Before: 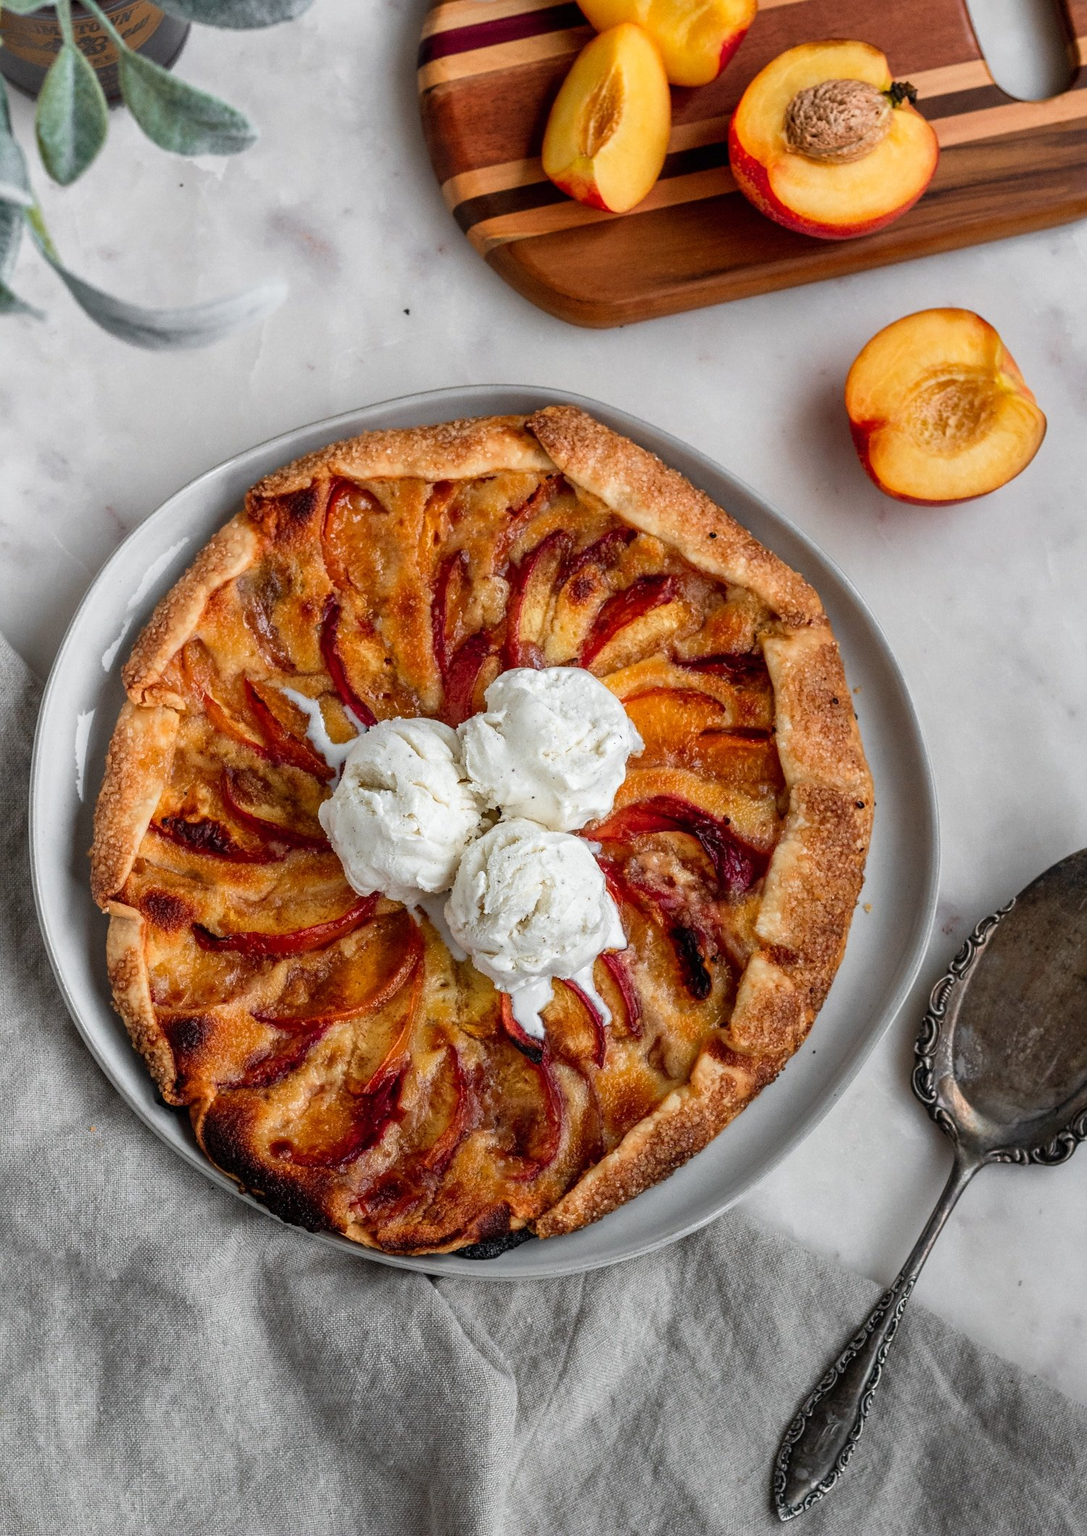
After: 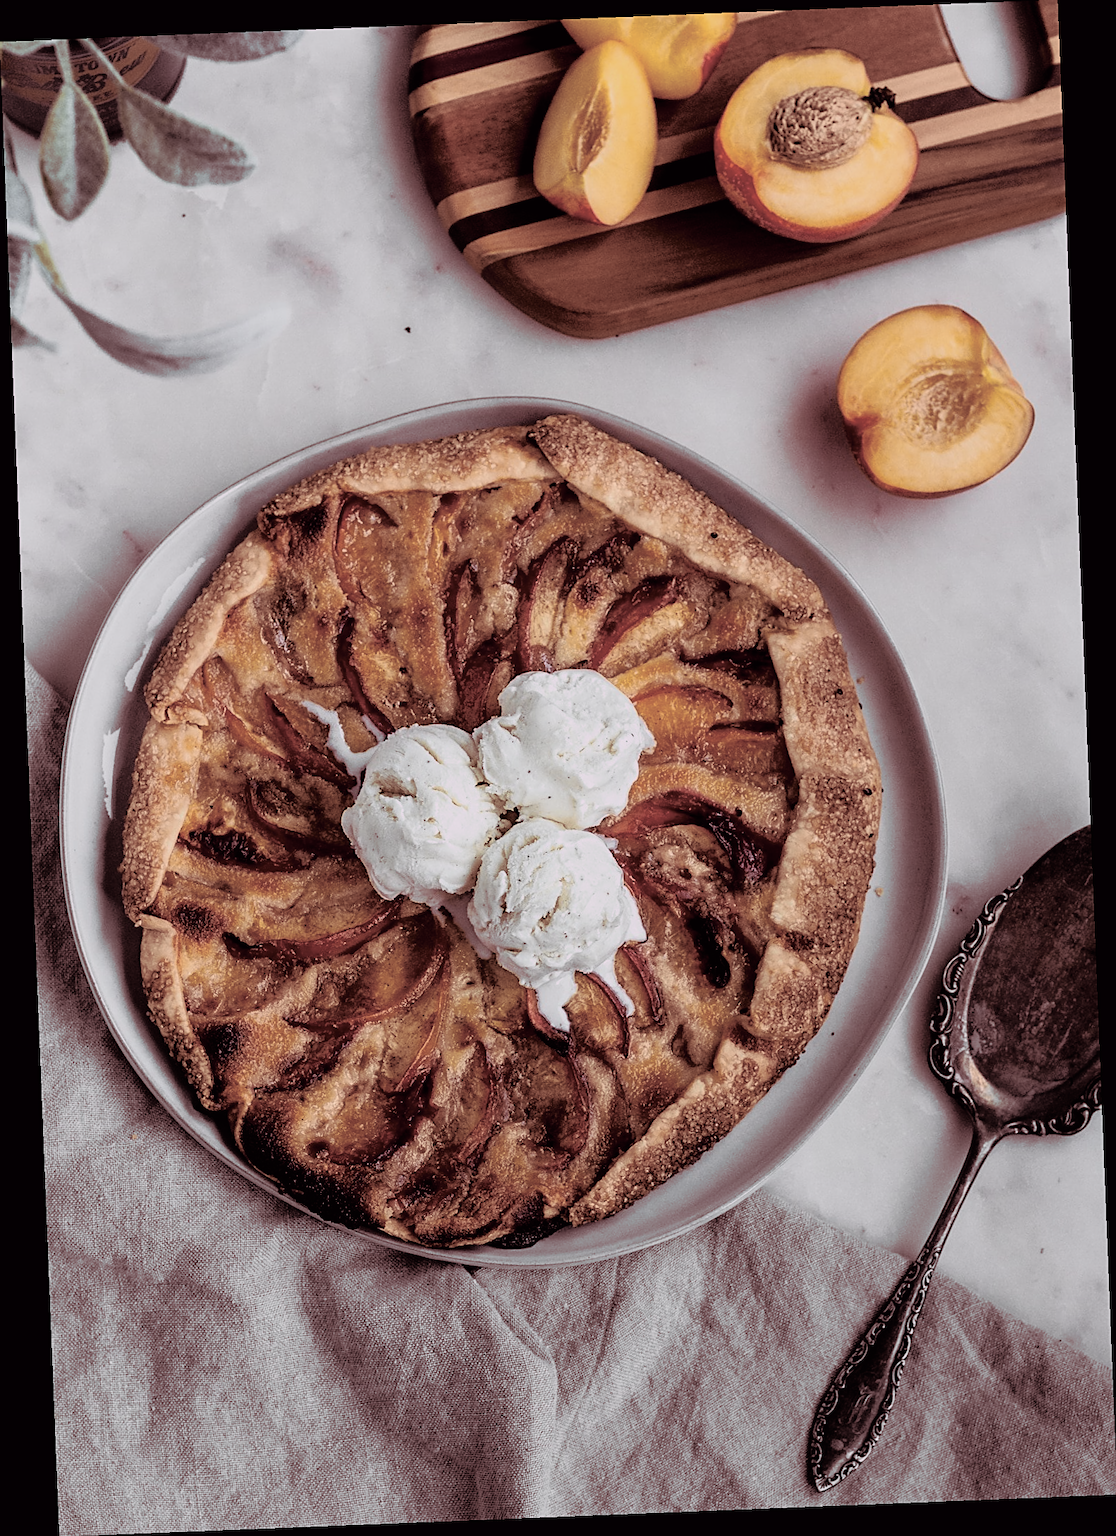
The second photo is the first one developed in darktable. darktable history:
tone curve: curves: ch0 [(0, 0) (0.105, 0.044) (0.195, 0.128) (0.283, 0.283) (0.384, 0.404) (0.485, 0.531) (0.635, 0.7) (0.832, 0.858) (1, 0.977)]; ch1 [(0, 0) (0.161, 0.092) (0.35, 0.33) (0.379, 0.401) (0.448, 0.478) (0.498, 0.503) (0.531, 0.537) (0.586, 0.563) (0.687, 0.648) (1, 1)]; ch2 [(0, 0) (0.359, 0.372) (0.437, 0.437) (0.483, 0.484) (0.53, 0.515) (0.556, 0.553) (0.635, 0.589) (1, 1)], color space Lab, independent channels, preserve colors none
contrast brightness saturation: brightness 0.15
split-toning: highlights › hue 298.8°, highlights › saturation 0.73, compress 41.76%
filmic rgb: black relative exposure -7.65 EV, white relative exposure 4.56 EV, hardness 3.61, color science v6 (2022)
sharpen: on, module defaults
rotate and perspective: rotation -2.29°, automatic cropping off
rgb curve: curves: ch0 [(0, 0) (0.415, 0.237) (1, 1)]
